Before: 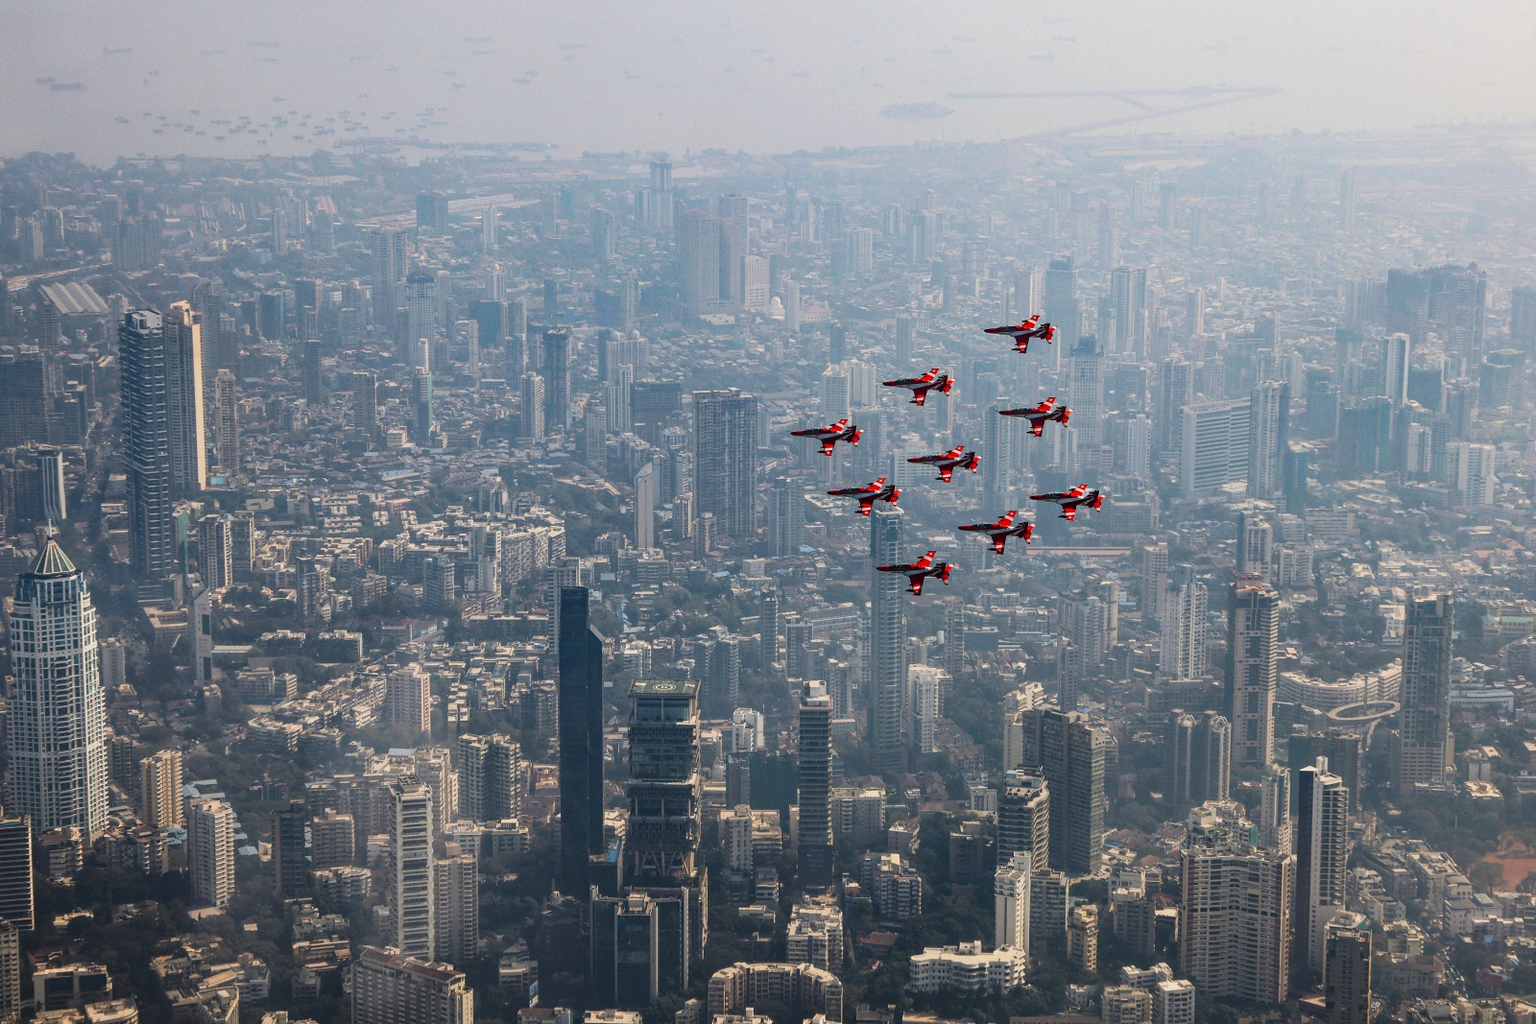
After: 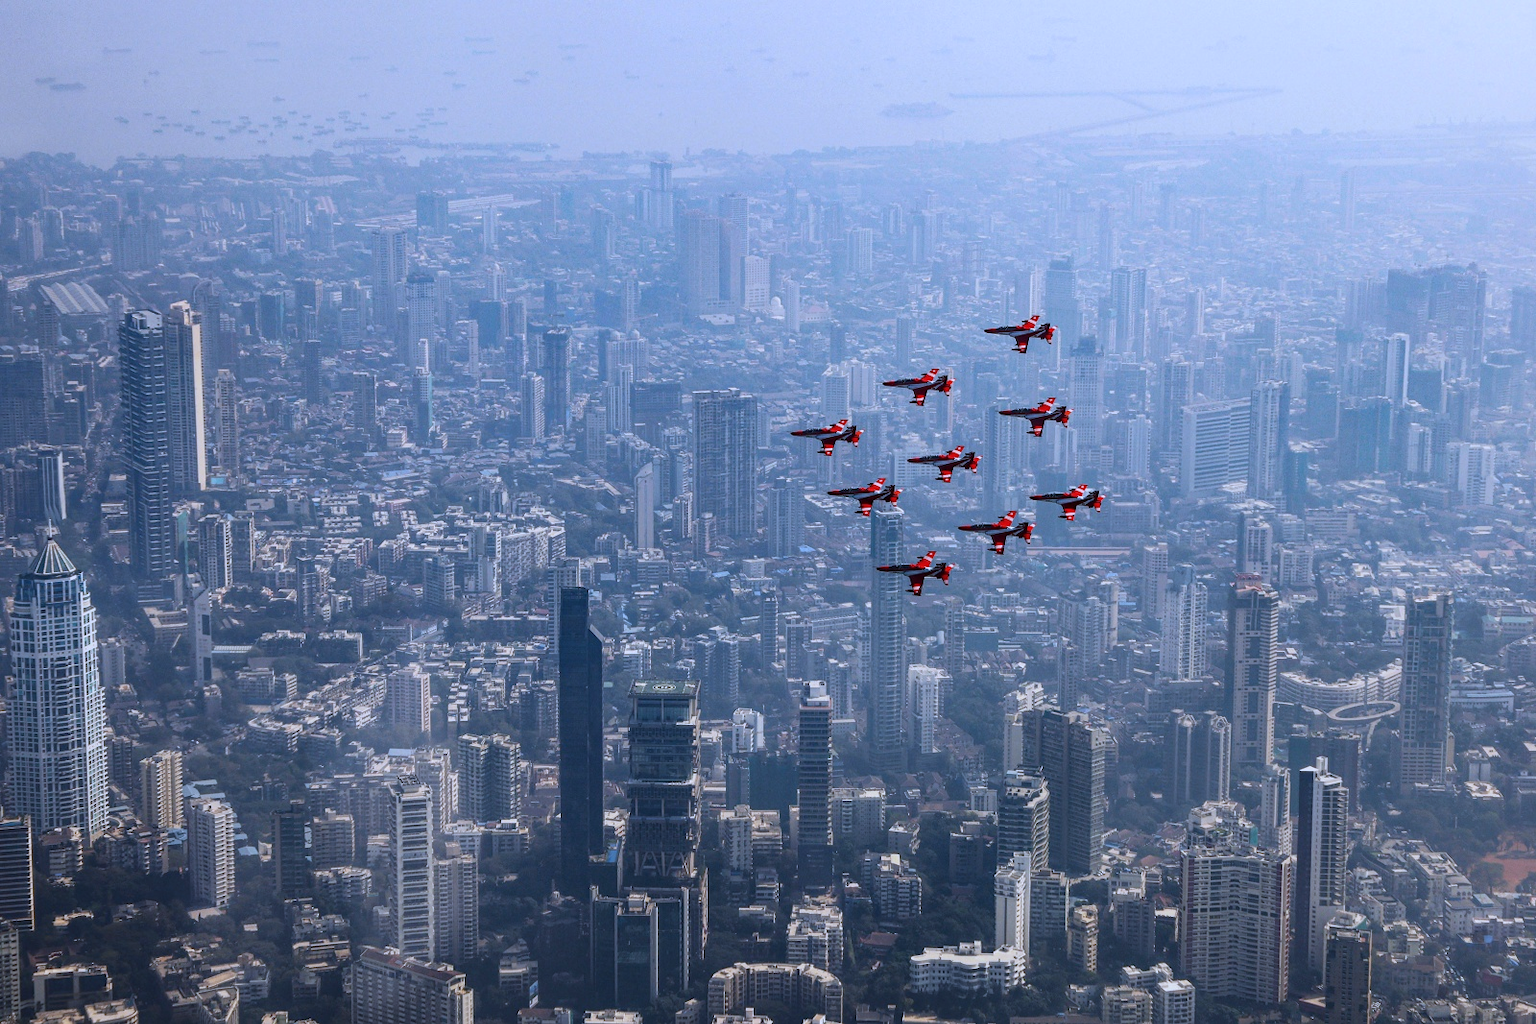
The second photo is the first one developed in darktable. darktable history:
white balance: red 0.926, green 1.003, blue 1.133
color calibration: illuminant as shot in camera, x 0.358, y 0.373, temperature 4628.91 K
